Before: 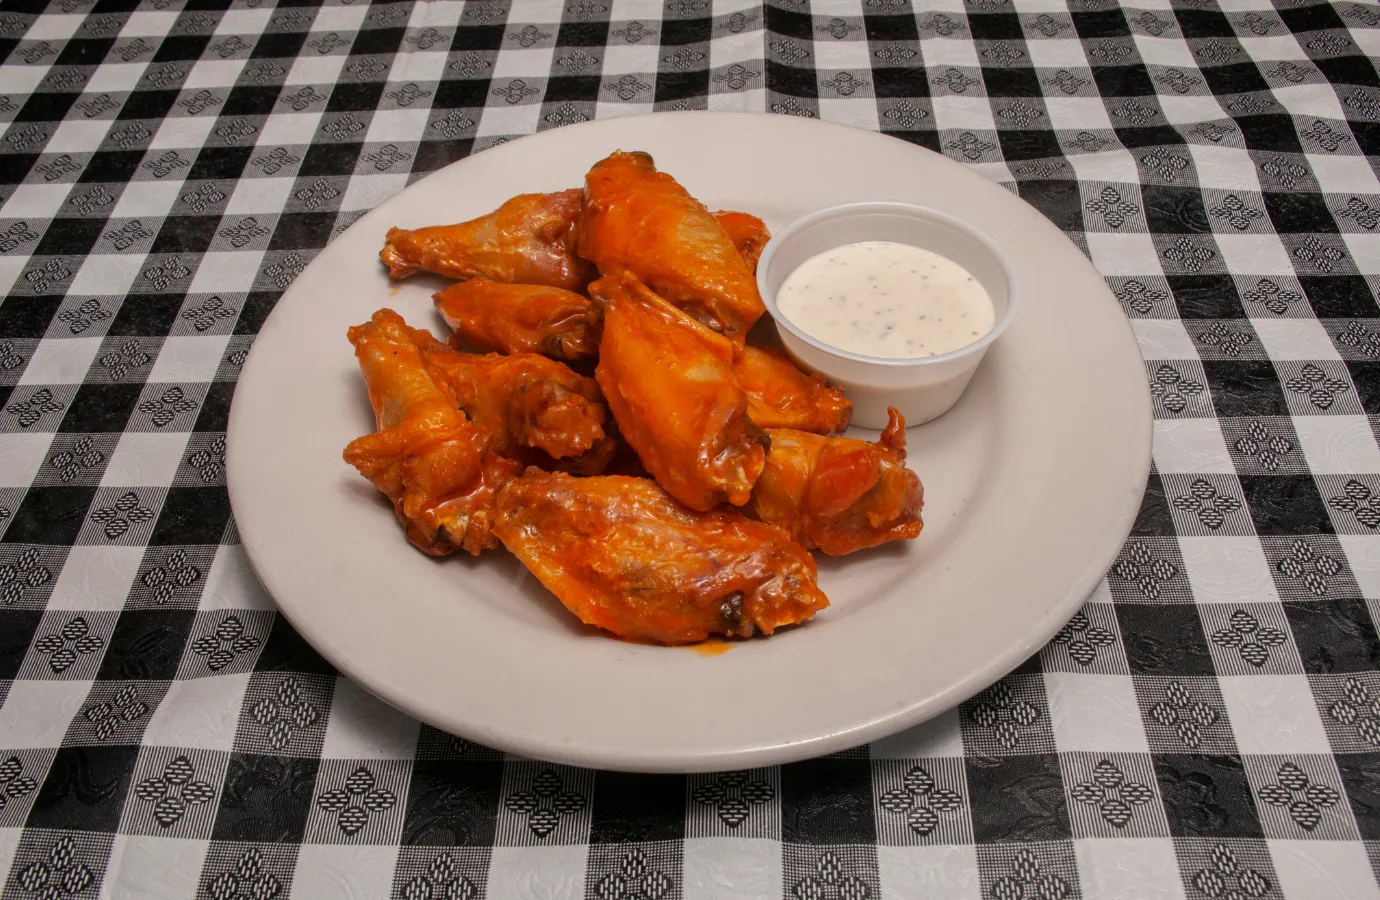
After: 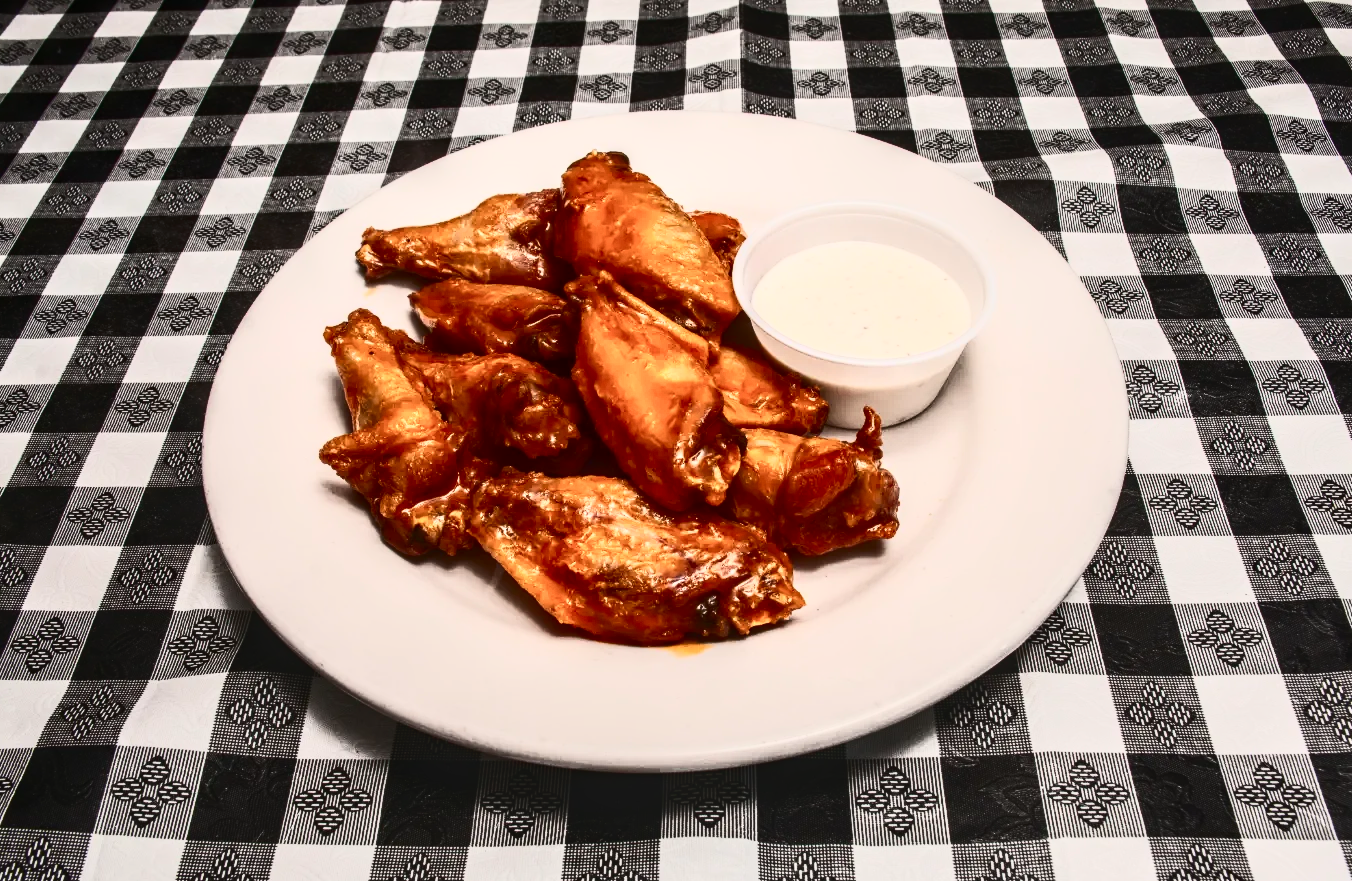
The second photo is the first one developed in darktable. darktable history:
crop: left 1.743%, right 0.268%, bottom 2.011%
local contrast: on, module defaults
contrast brightness saturation: contrast 0.93, brightness 0.2
